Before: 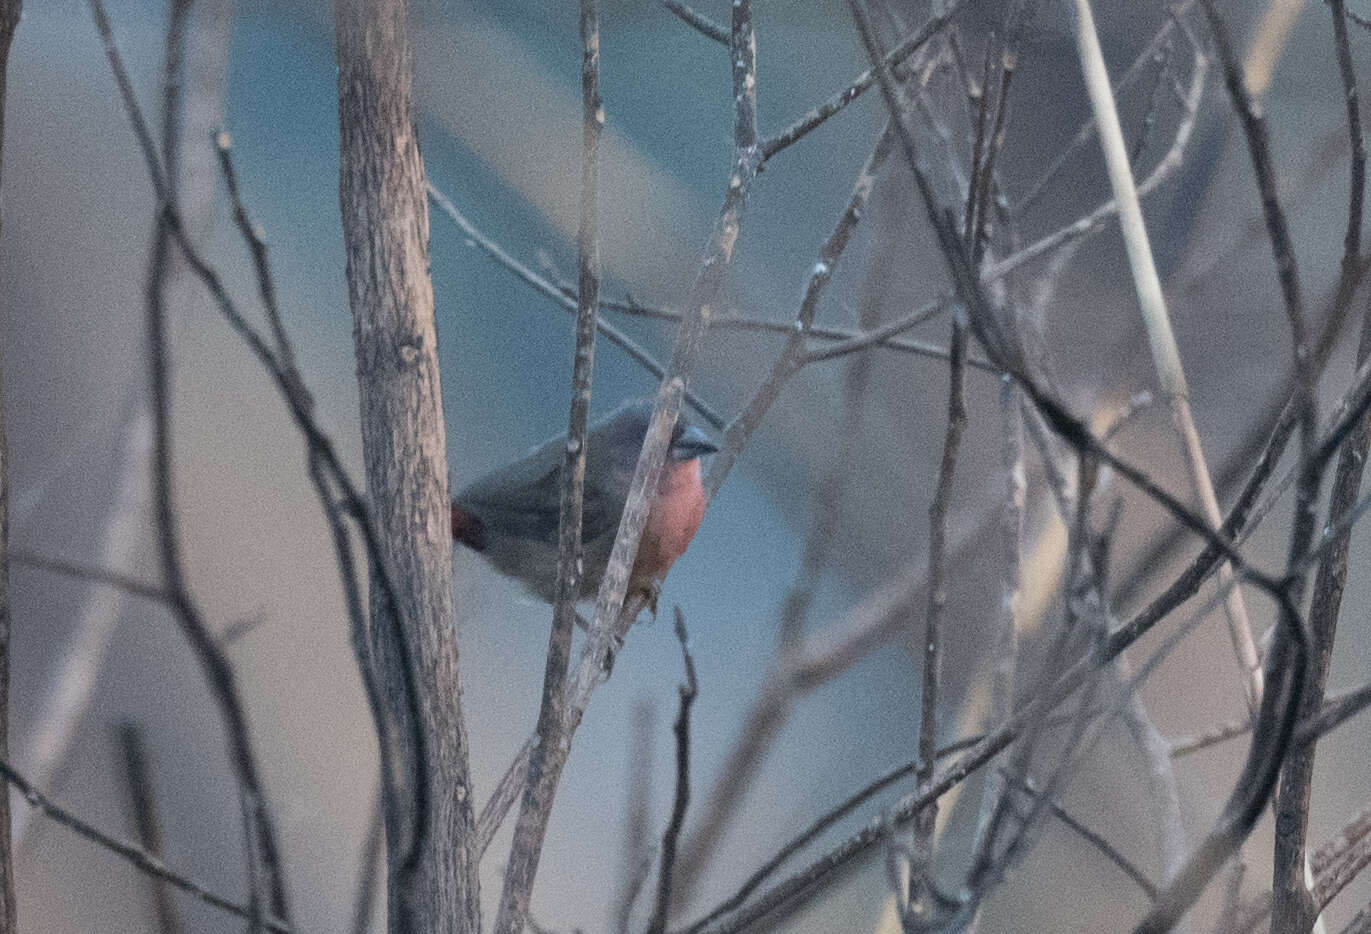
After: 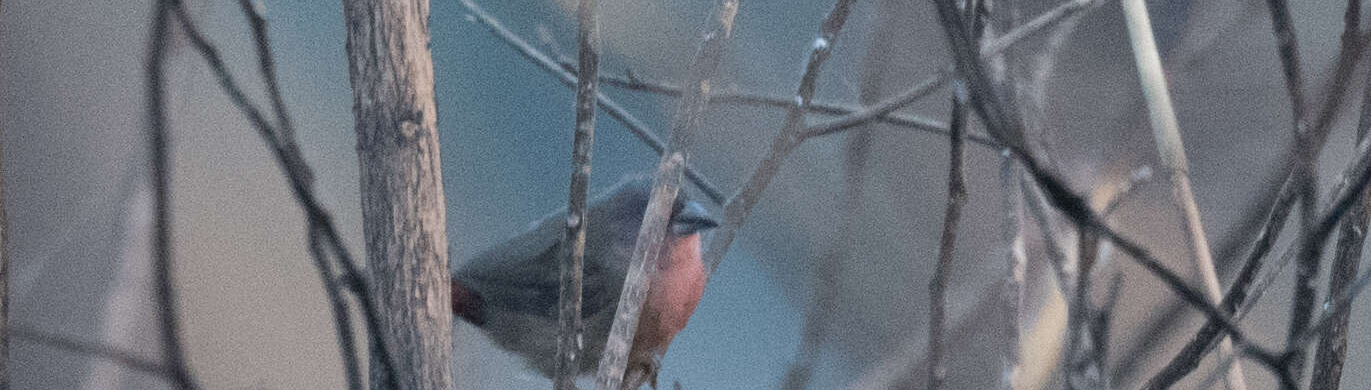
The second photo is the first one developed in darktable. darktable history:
shadows and highlights: low approximation 0.01, soften with gaussian
crop and rotate: top 24.187%, bottom 34.048%
